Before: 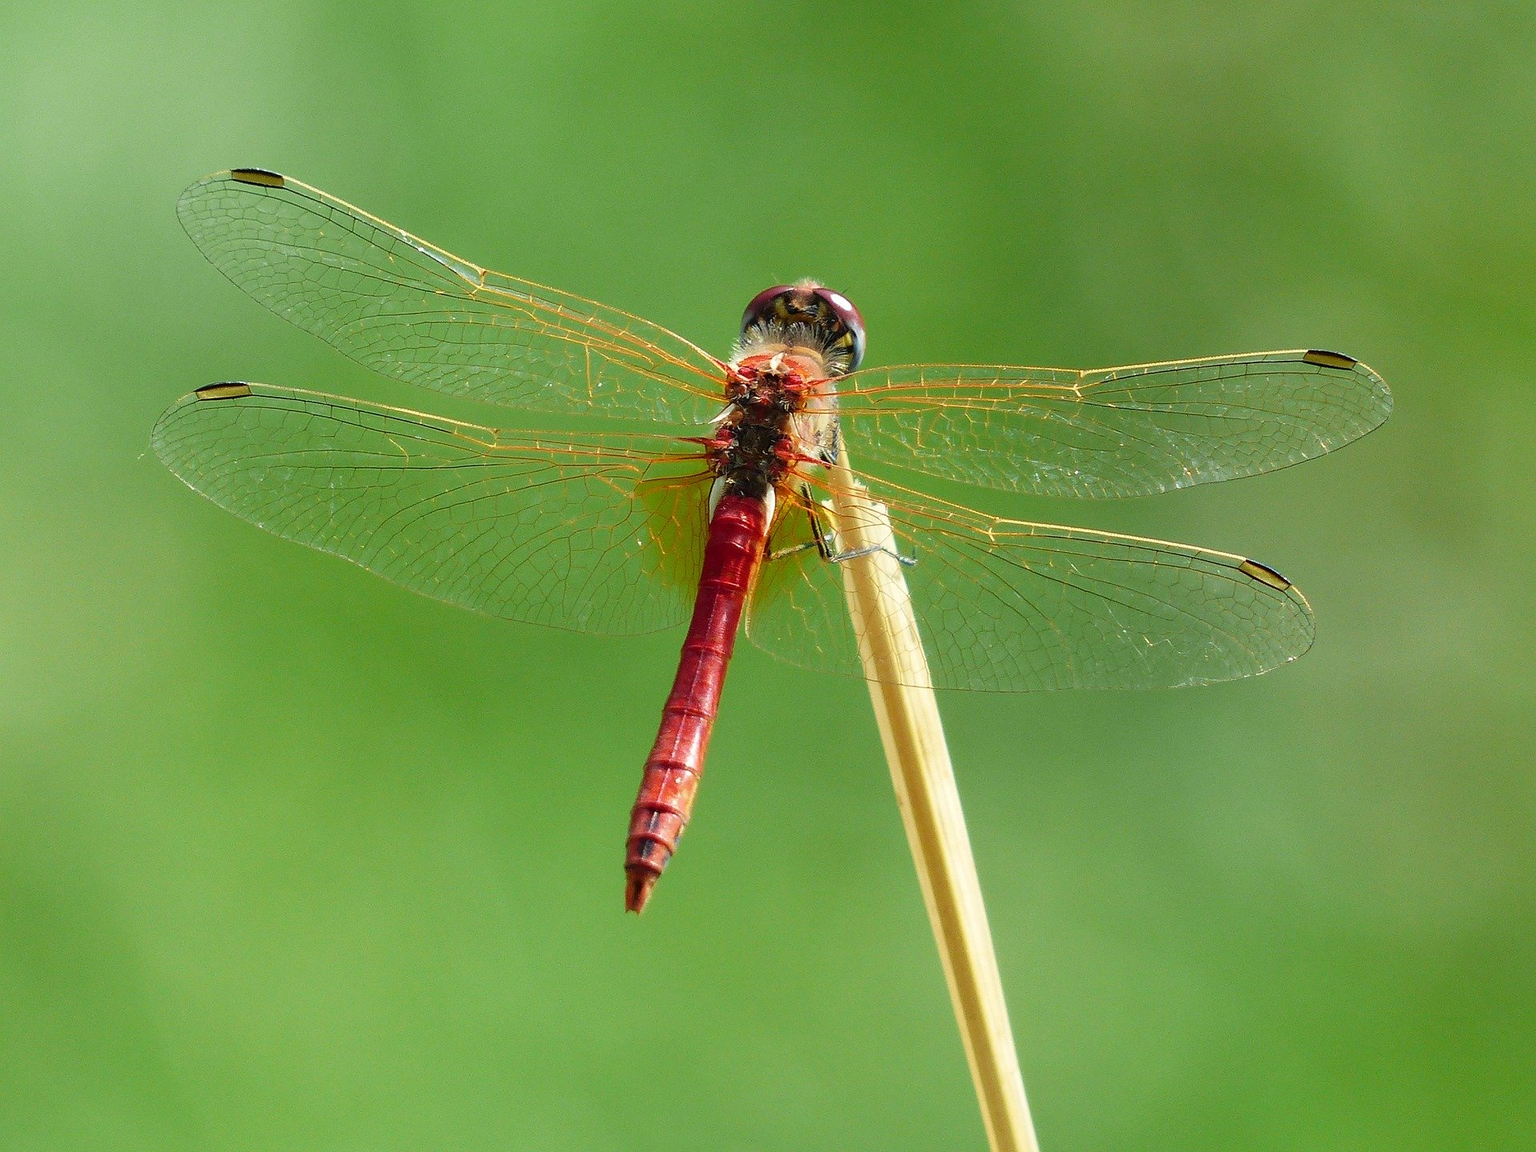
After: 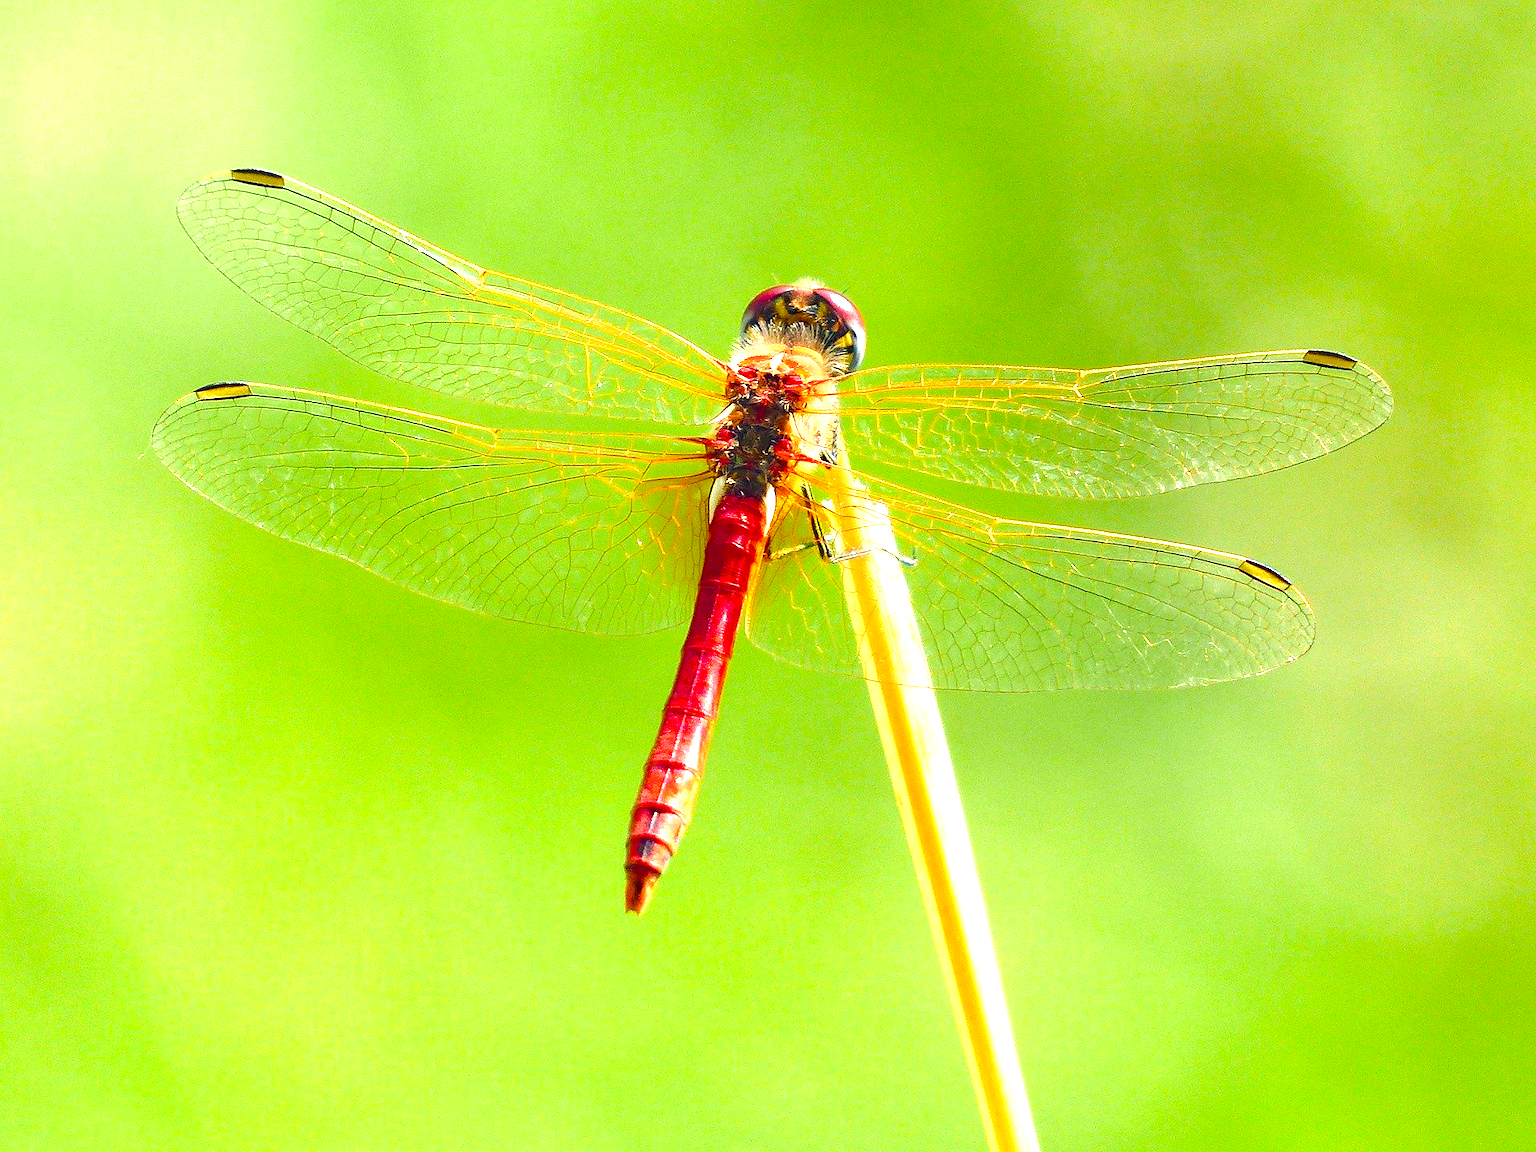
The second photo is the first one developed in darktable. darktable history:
color balance rgb: highlights gain › chroma 3.076%, highlights gain › hue 54.46°, global offset › chroma 0.103%, global offset › hue 253.04°, perceptual saturation grading › global saturation 39.155%, perceptual saturation grading › highlights -25.04%, perceptual saturation grading › mid-tones 34.94%, perceptual saturation grading › shadows 35.732%, global vibrance 20%
exposure: exposure 1.484 EV, compensate highlight preservation false
